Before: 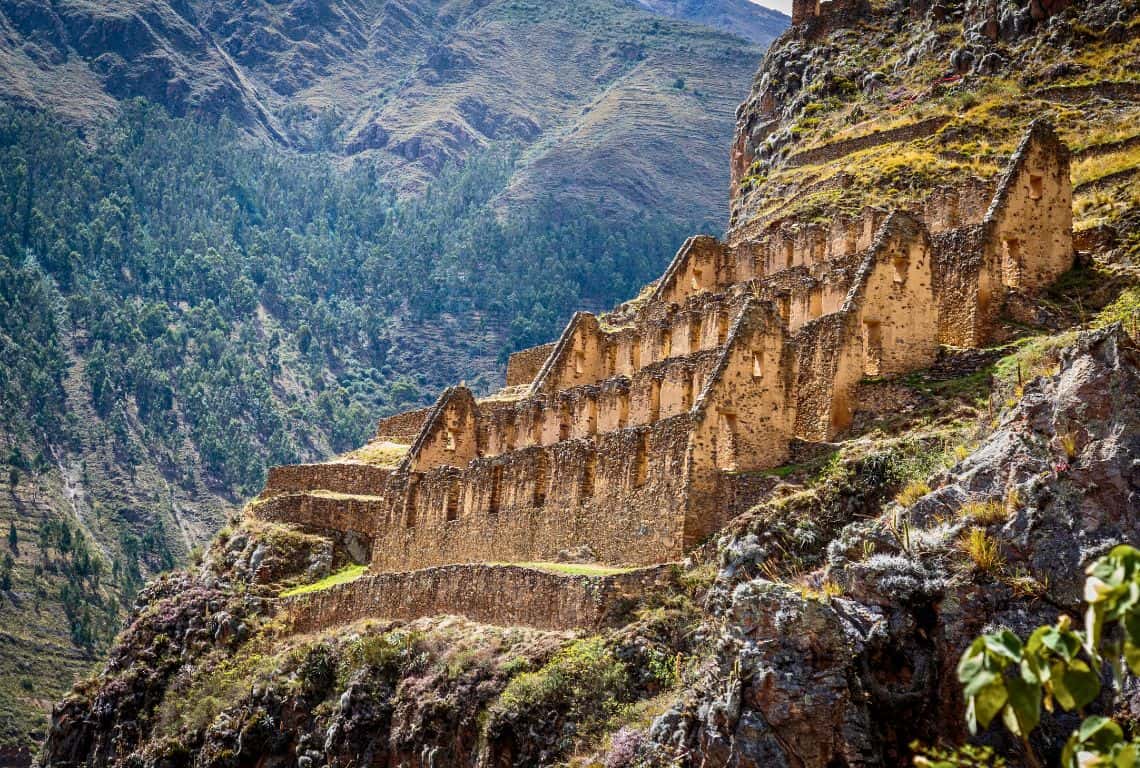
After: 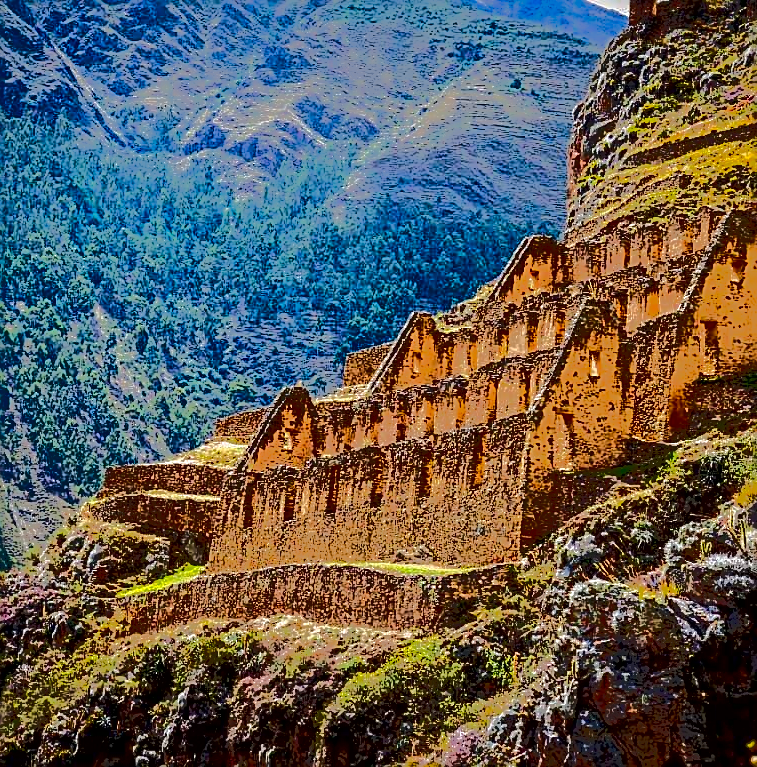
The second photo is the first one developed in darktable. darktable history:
contrast brightness saturation: contrast 0.128, brightness -0.235, saturation 0.136
sharpen: on, module defaults
crop and rotate: left 14.306%, right 19.252%
local contrast: mode bilateral grid, contrast 21, coarseness 50, detail 149%, midtone range 0.2
tone equalizer: -7 EV -0.616 EV, -6 EV 0.969 EV, -5 EV -0.426 EV, -4 EV 0.445 EV, -3 EV 0.439 EV, -2 EV 0.145 EV, -1 EV -0.124 EV, +0 EV -0.39 EV, edges refinement/feathering 500, mask exposure compensation -1.57 EV, preserve details no
color correction: highlights b* 0.049, saturation 1.35
